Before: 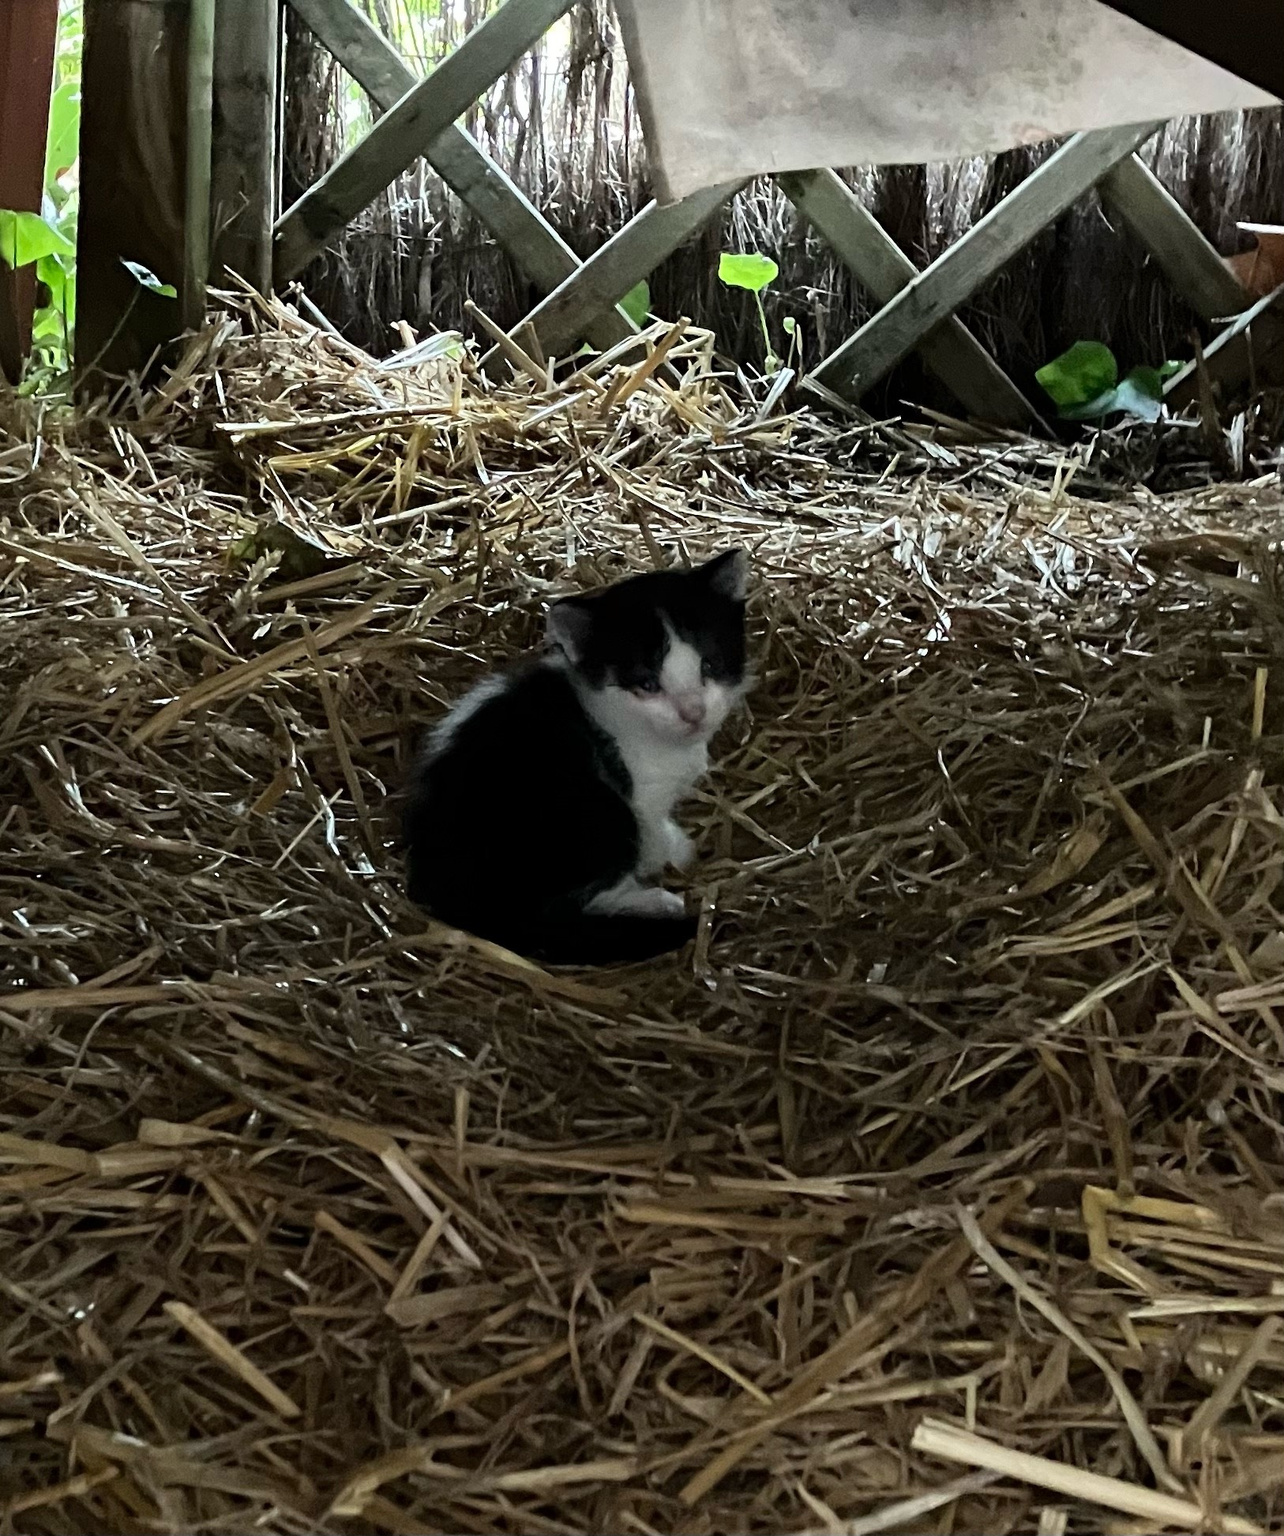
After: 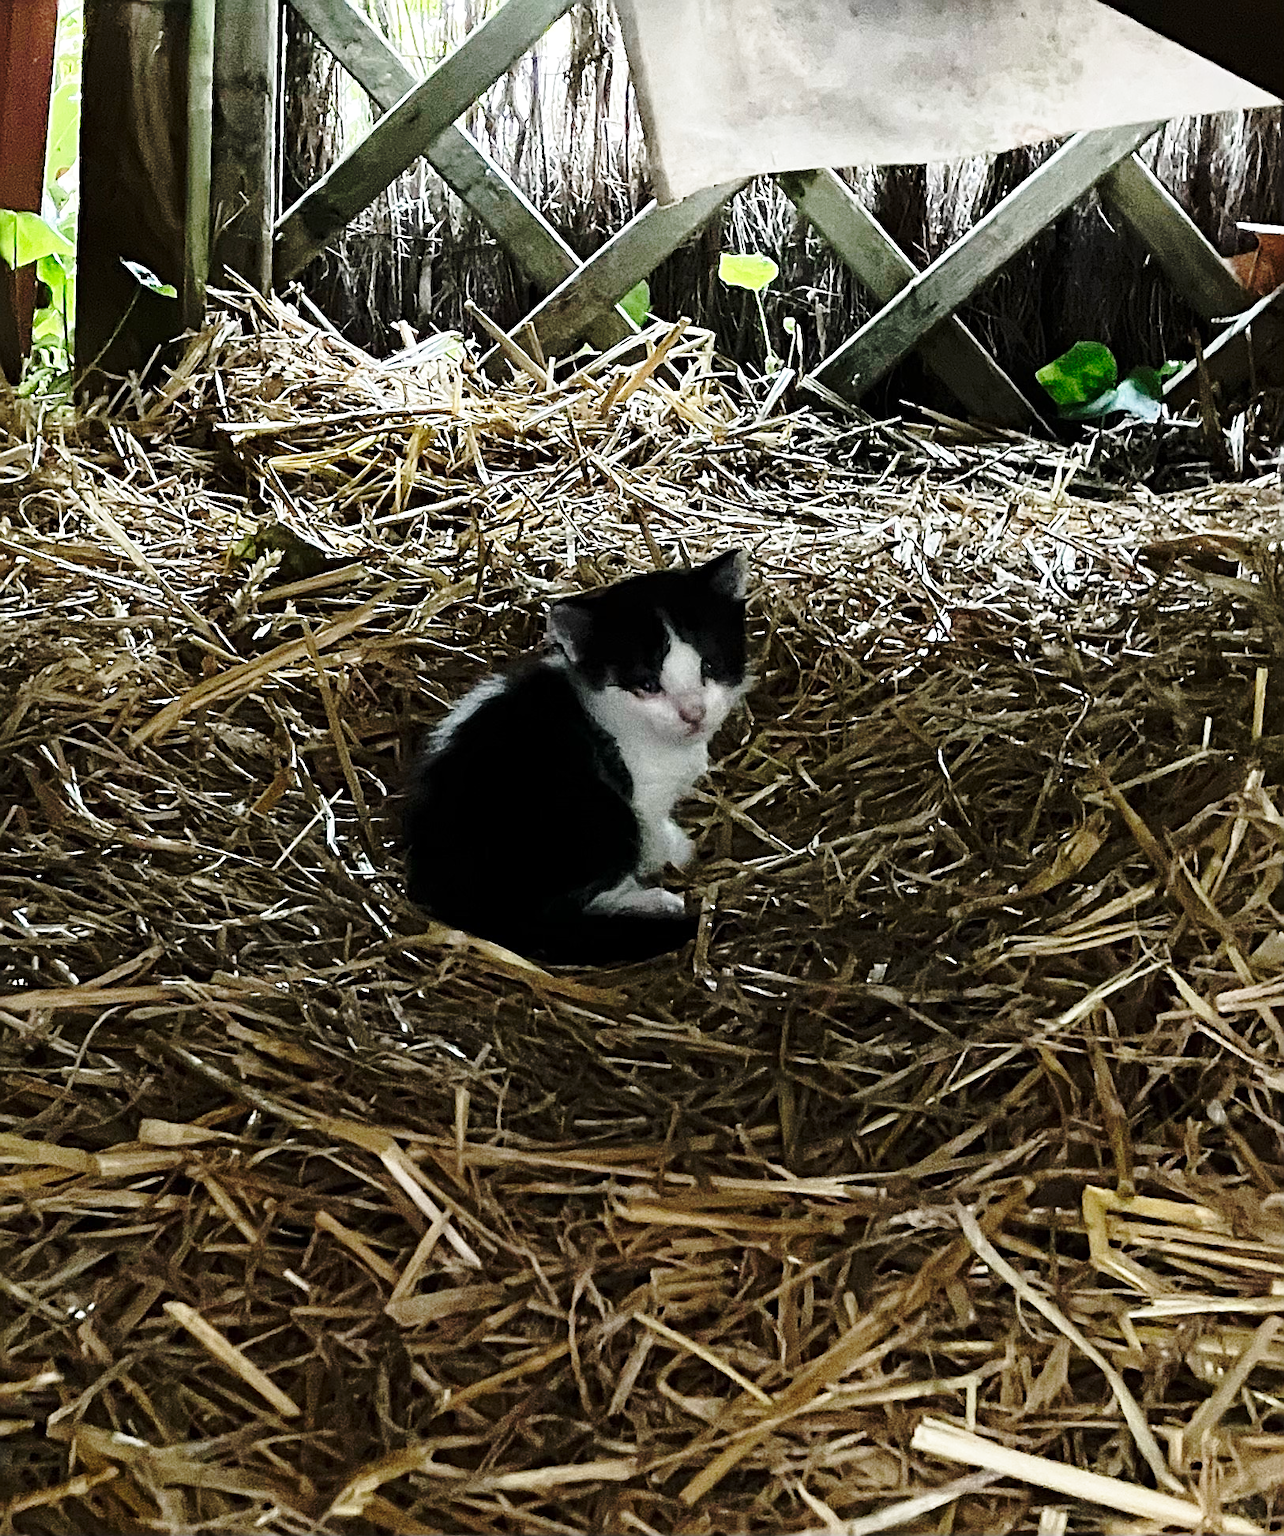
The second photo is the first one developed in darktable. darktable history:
sharpen: amount 0.901
base curve: curves: ch0 [(0, 0) (0.032, 0.037) (0.105, 0.228) (0.435, 0.76) (0.856, 0.983) (1, 1)], preserve colors none
